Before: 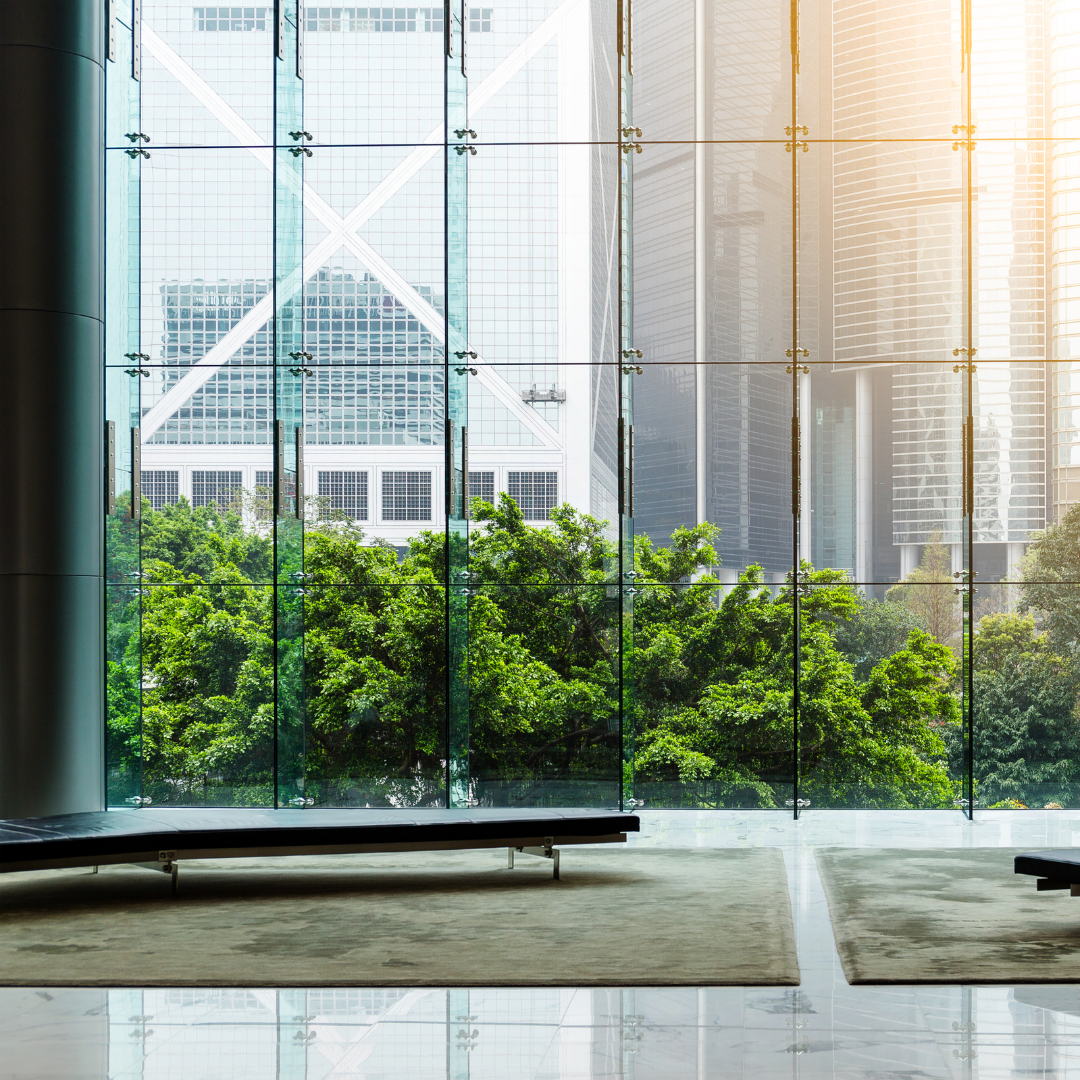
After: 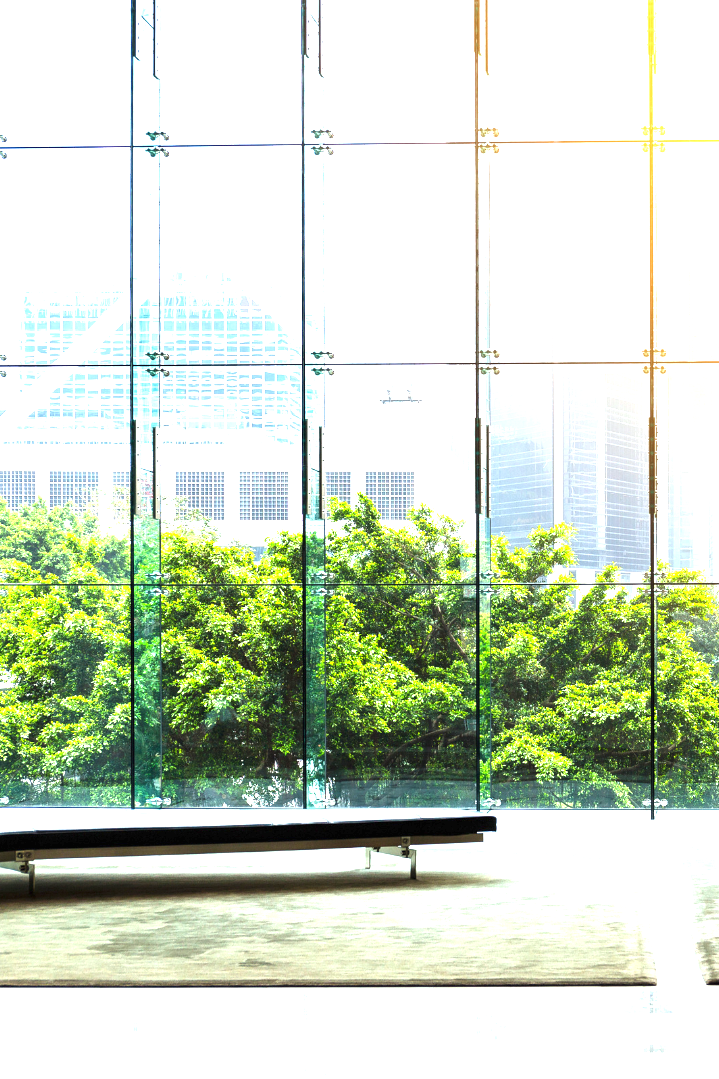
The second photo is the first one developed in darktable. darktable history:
white balance: red 0.986, blue 1.01
crop and rotate: left 13.342%, right 19.991%
exposure: black level correction 0, exposure 1.9 EV, compensate highlight preservation false
